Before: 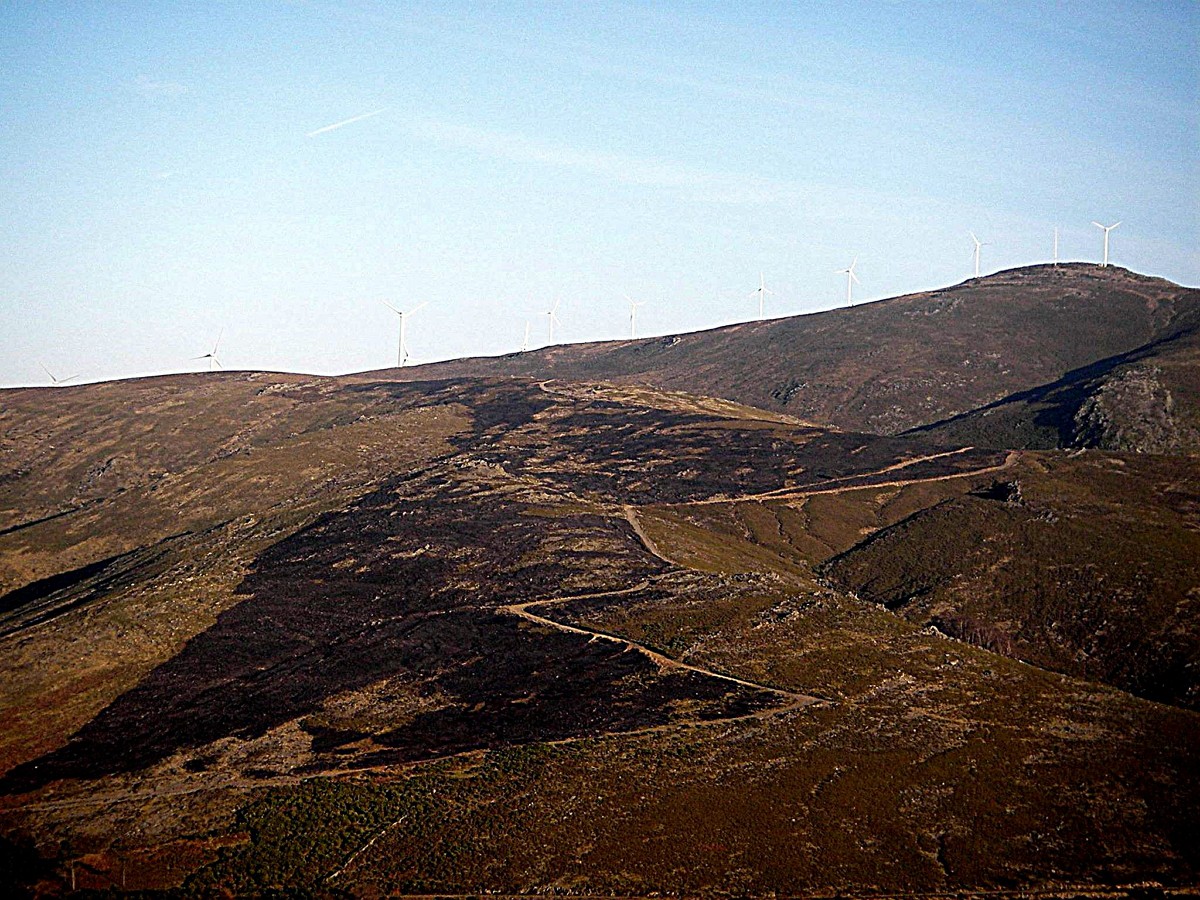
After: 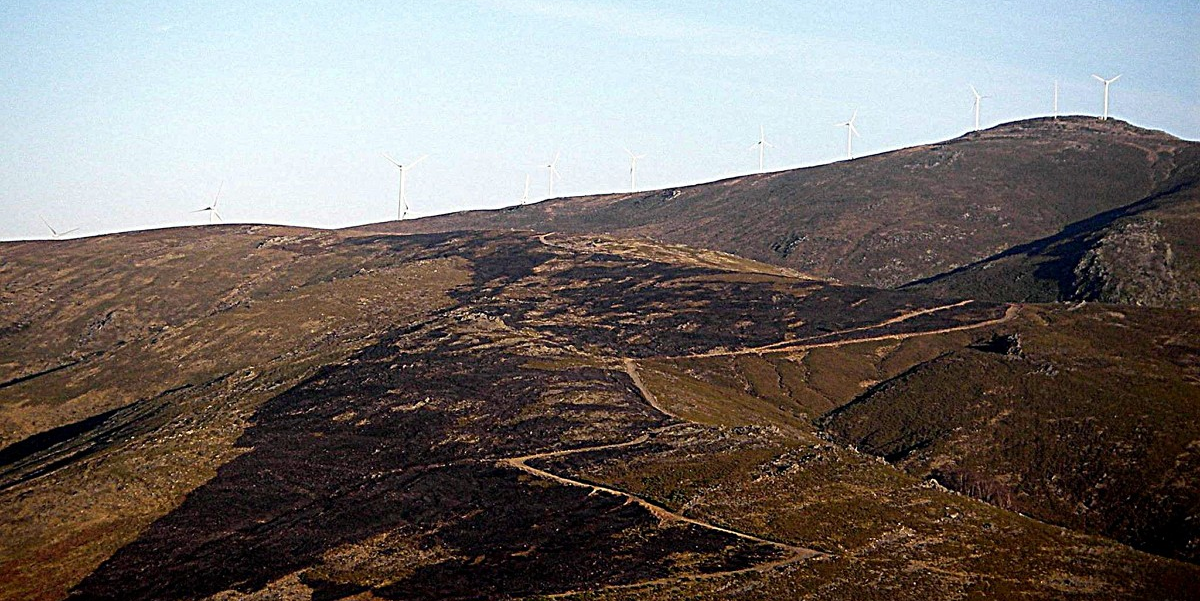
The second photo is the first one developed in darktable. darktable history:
crop: top 16.388%, bottom 16.767%
